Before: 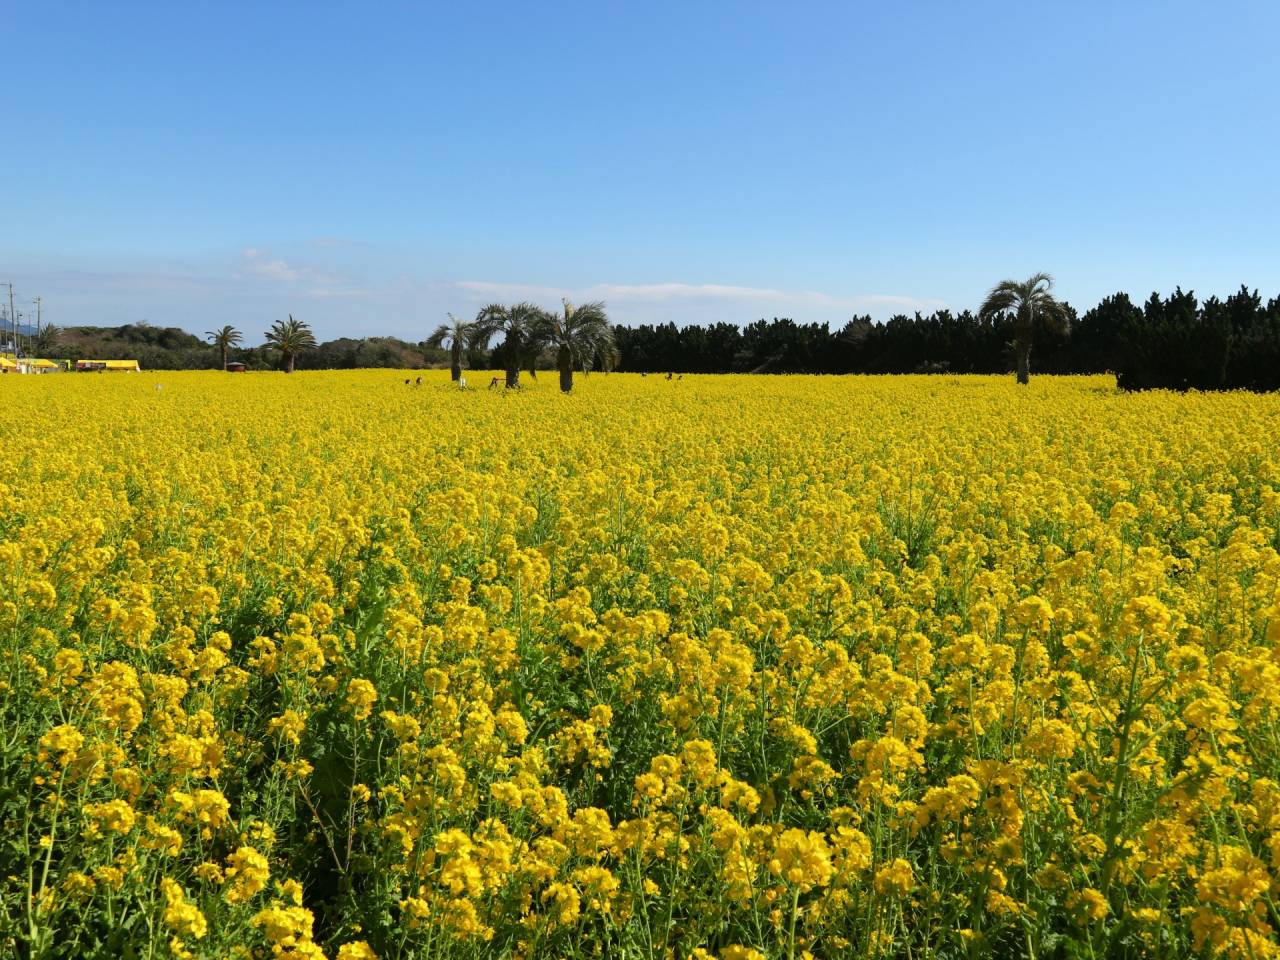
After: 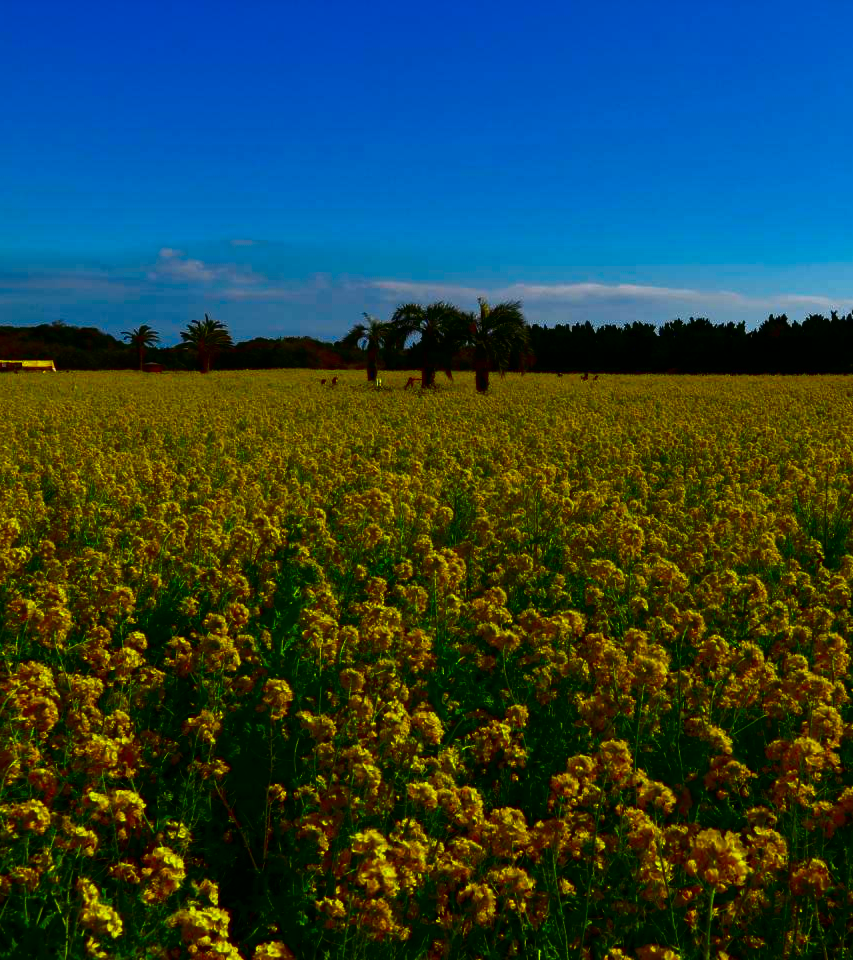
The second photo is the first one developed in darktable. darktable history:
crop and rotate: left 6.617%, right 26.717%
contrast brightness saturation: brightness -1, saturation 1
